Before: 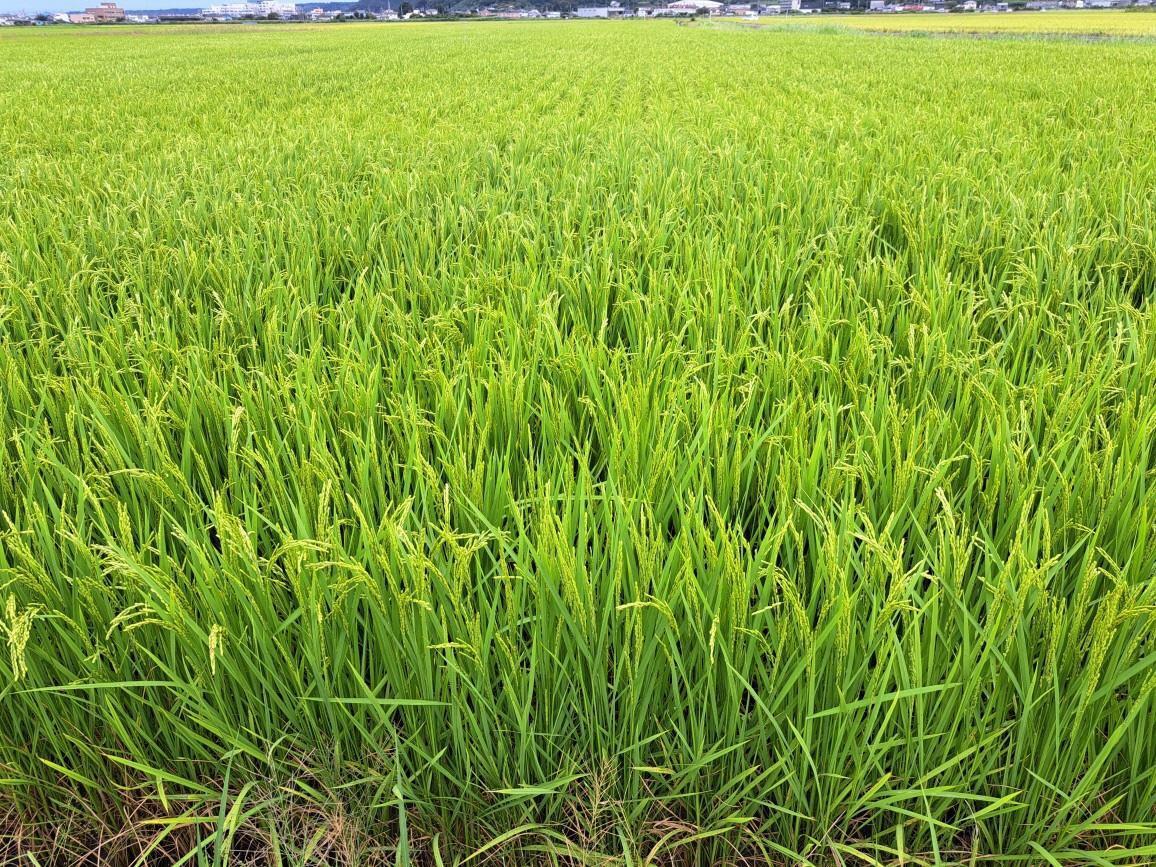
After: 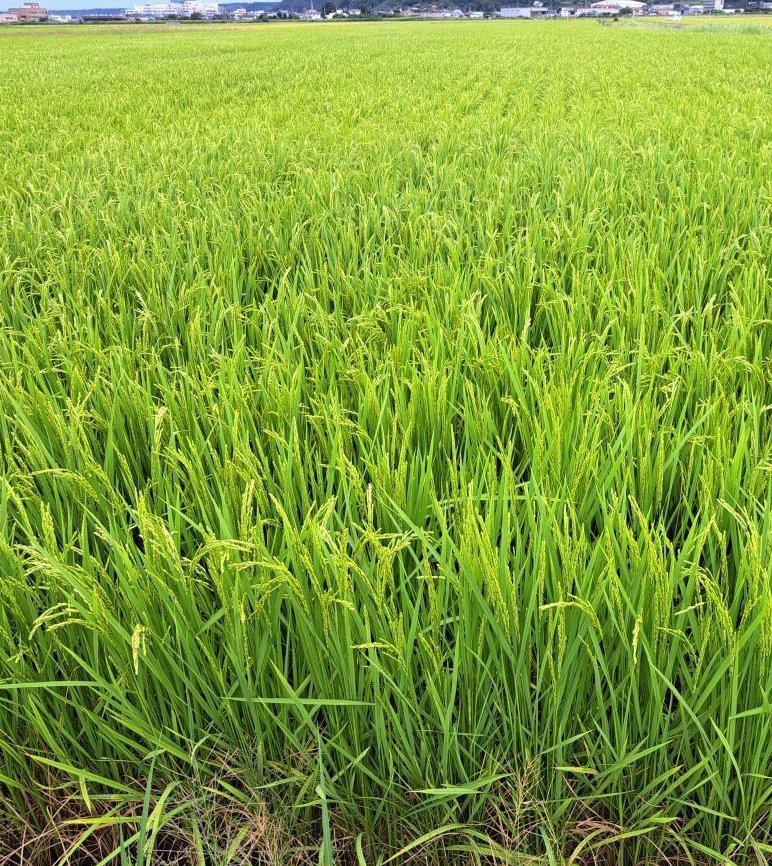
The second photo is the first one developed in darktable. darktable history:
crop and rotate: left 6.664%, right 26.51%
